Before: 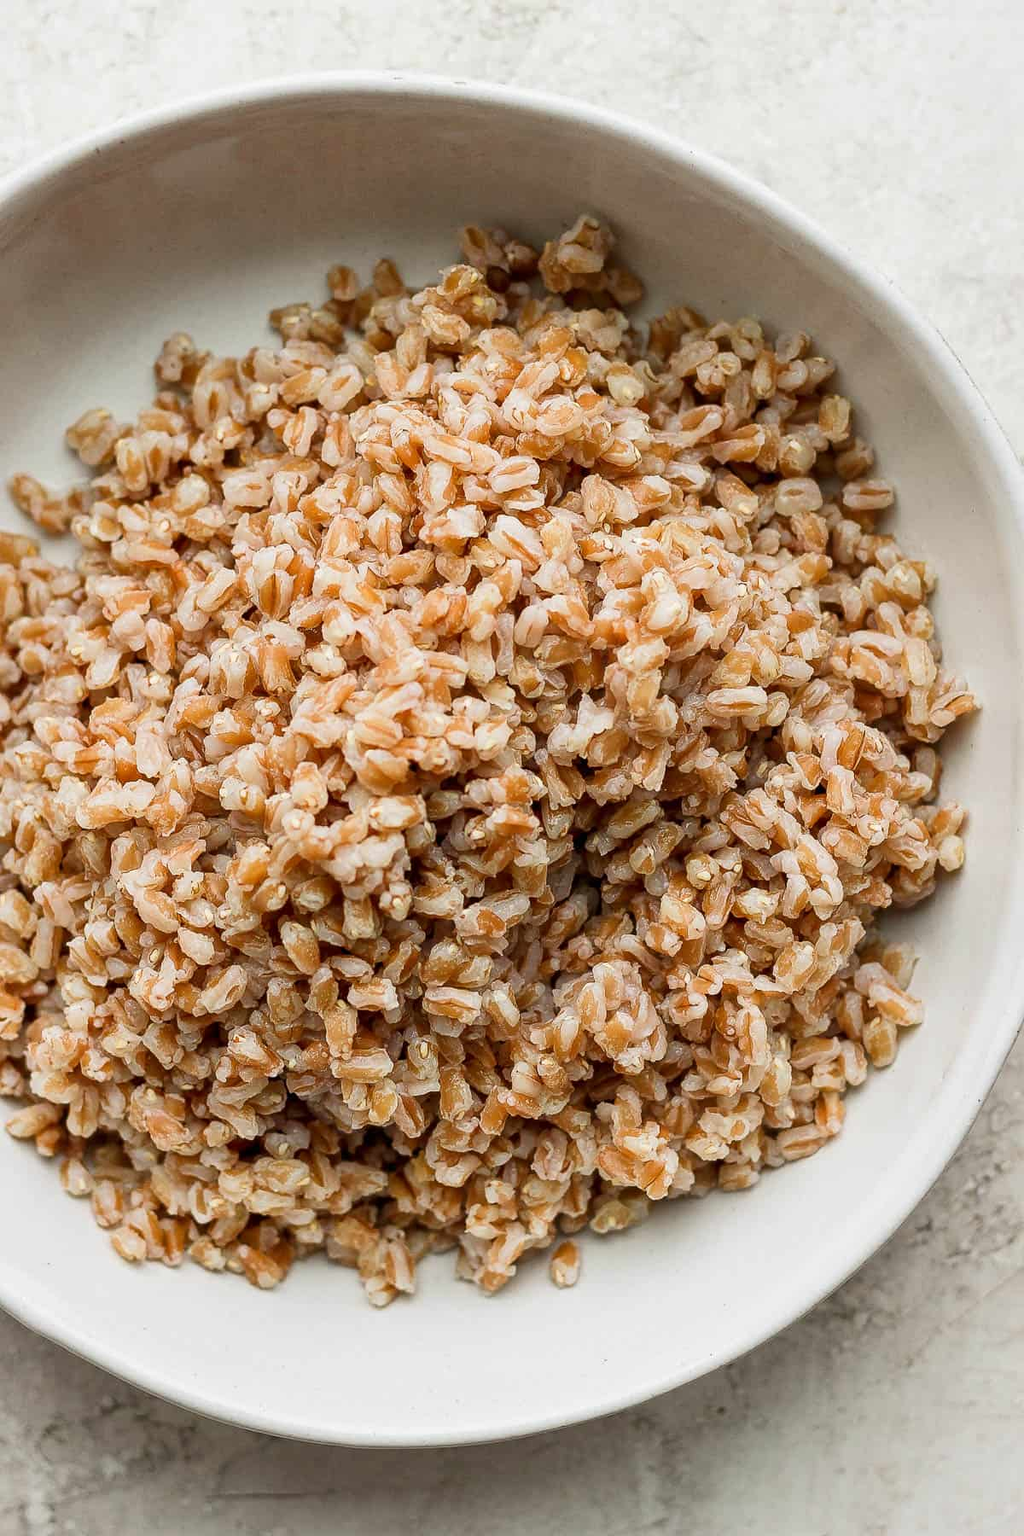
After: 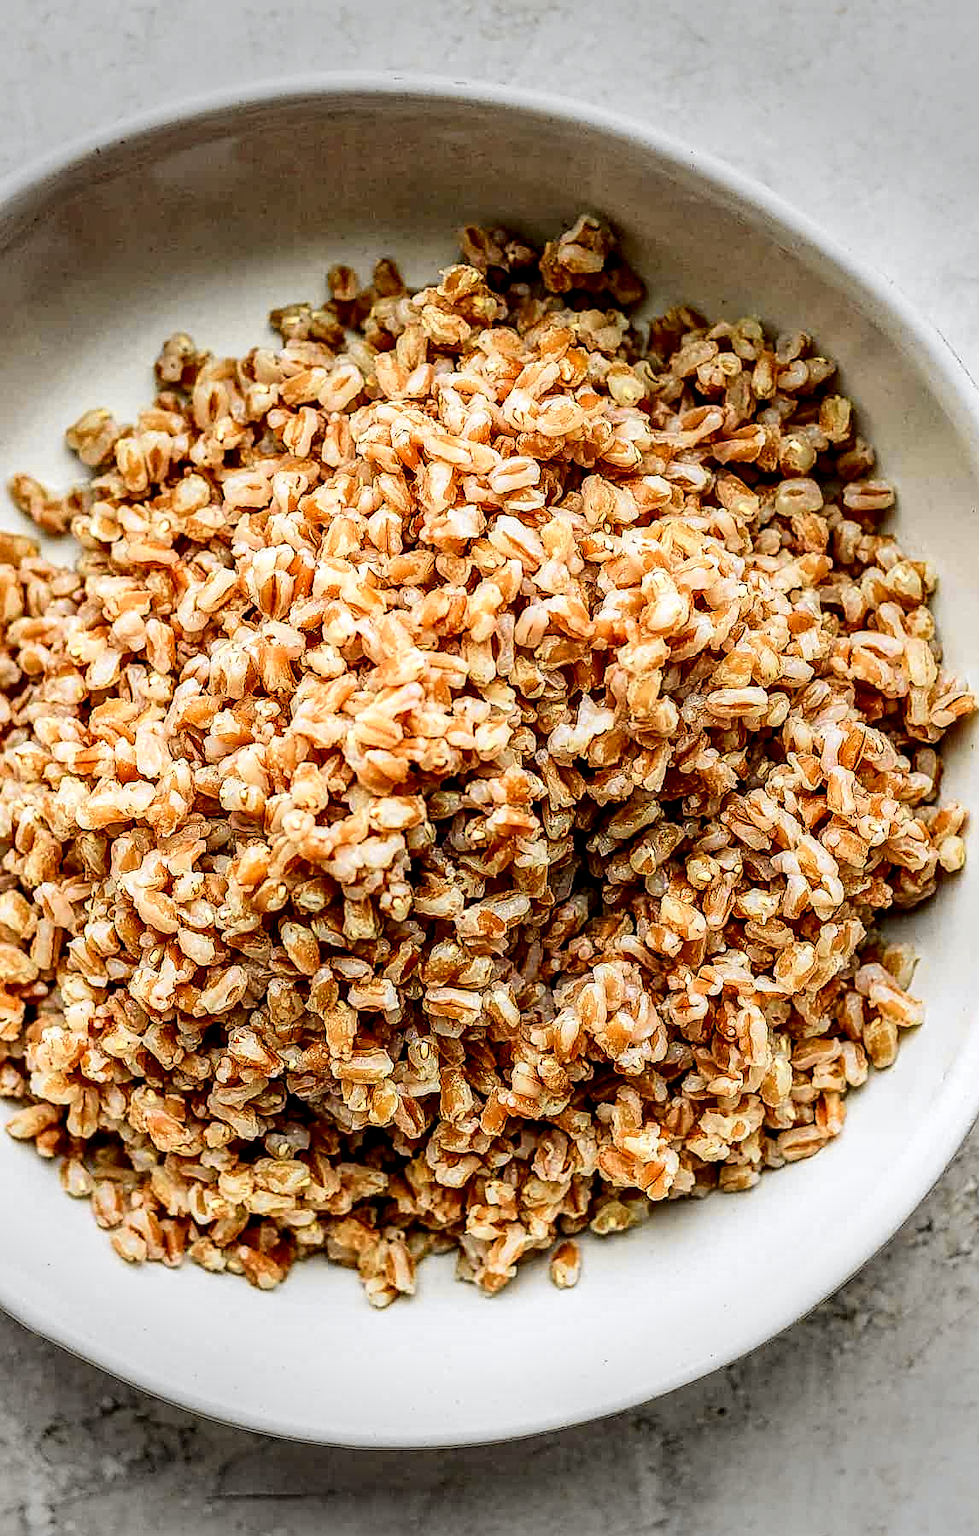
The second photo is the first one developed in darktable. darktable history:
crop: right 4.412%, bottom 0.038%
local contrast: highlights 22%, shadows 70%, detail 170%
sharpen: on, module defaults
vignetting: fall-off start 90.56%, fall-off radius 38.98%, brightness -0.418, saturation -0.299, width/height ratio 1.22, shape 1.29
tone curve: curves: ch0 [(0, 0) (0.071, 0.047) (0.266, 0.26) (0.491, 0.552) (0.753, 0.818) (1, 0.983)]; ch1 [(0, 0) (0.346, 0.307) (0.408, 0.369) (0.463, 0.443) (0.482, 0.493) (0.502, 0.5) (0.517, 0.518) (0.55, 0.573) (0.597, 0.641) (0.651, 0.709) (1, 1)]; ch2 [(0, 0) (0.346, 0.34) (0.434, 0.46) (0.485, 0.494) (0.5, 0.494) (0.517, 0.506) (0.535, 0.545) (0.583, 0.634) (0.625, 0.686) (1, 1)], color space Lab, independent channels, preserve colors none
